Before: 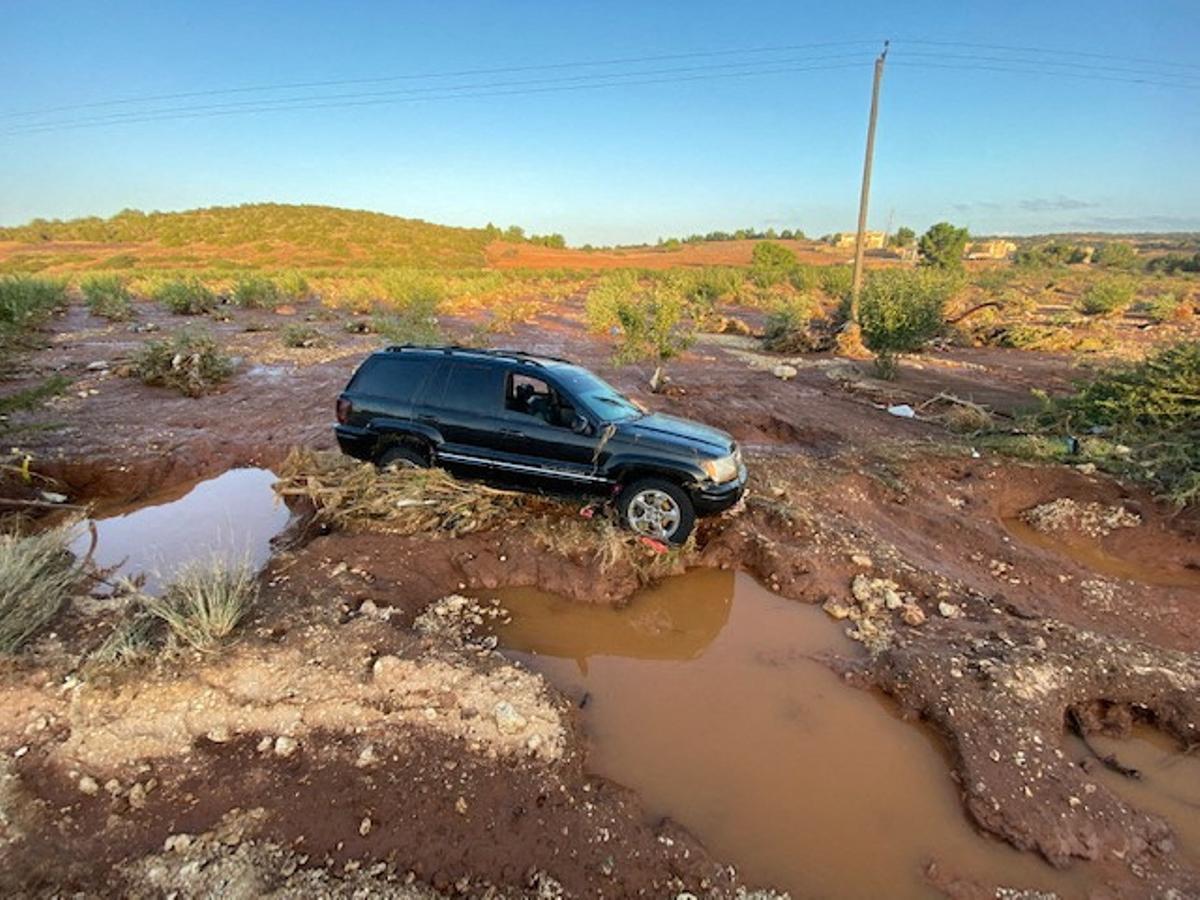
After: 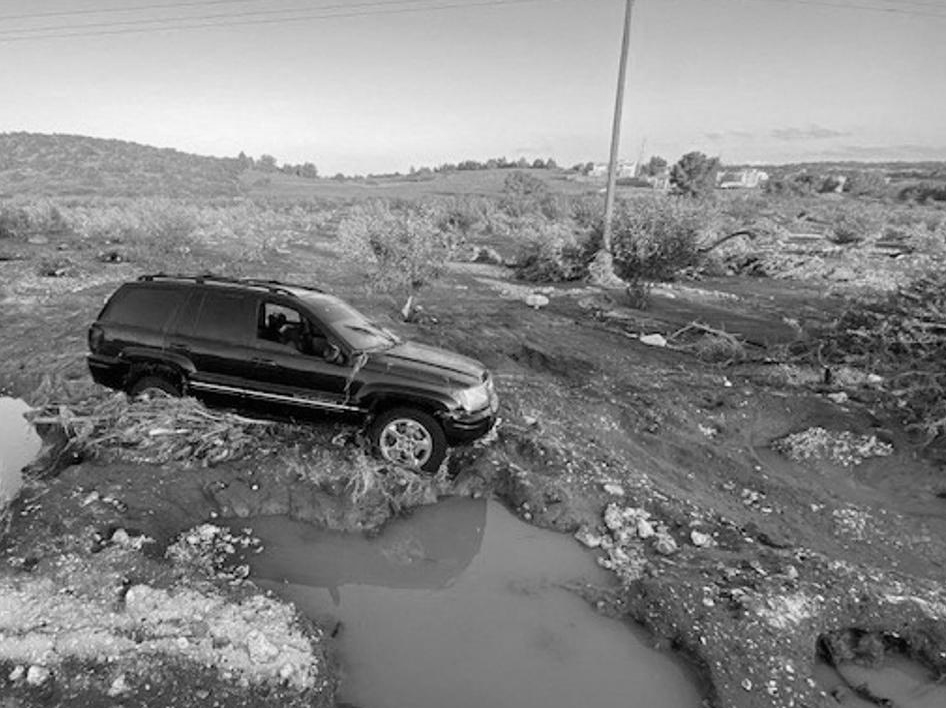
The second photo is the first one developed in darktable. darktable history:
monochrome: on, module defaults
color correction: highlights a* 3.22, highlights b* 1.93, saturation 1.19
crop and rotate: left 20.74%, top 7.912%, right 0.375%, bottom 13.378%
